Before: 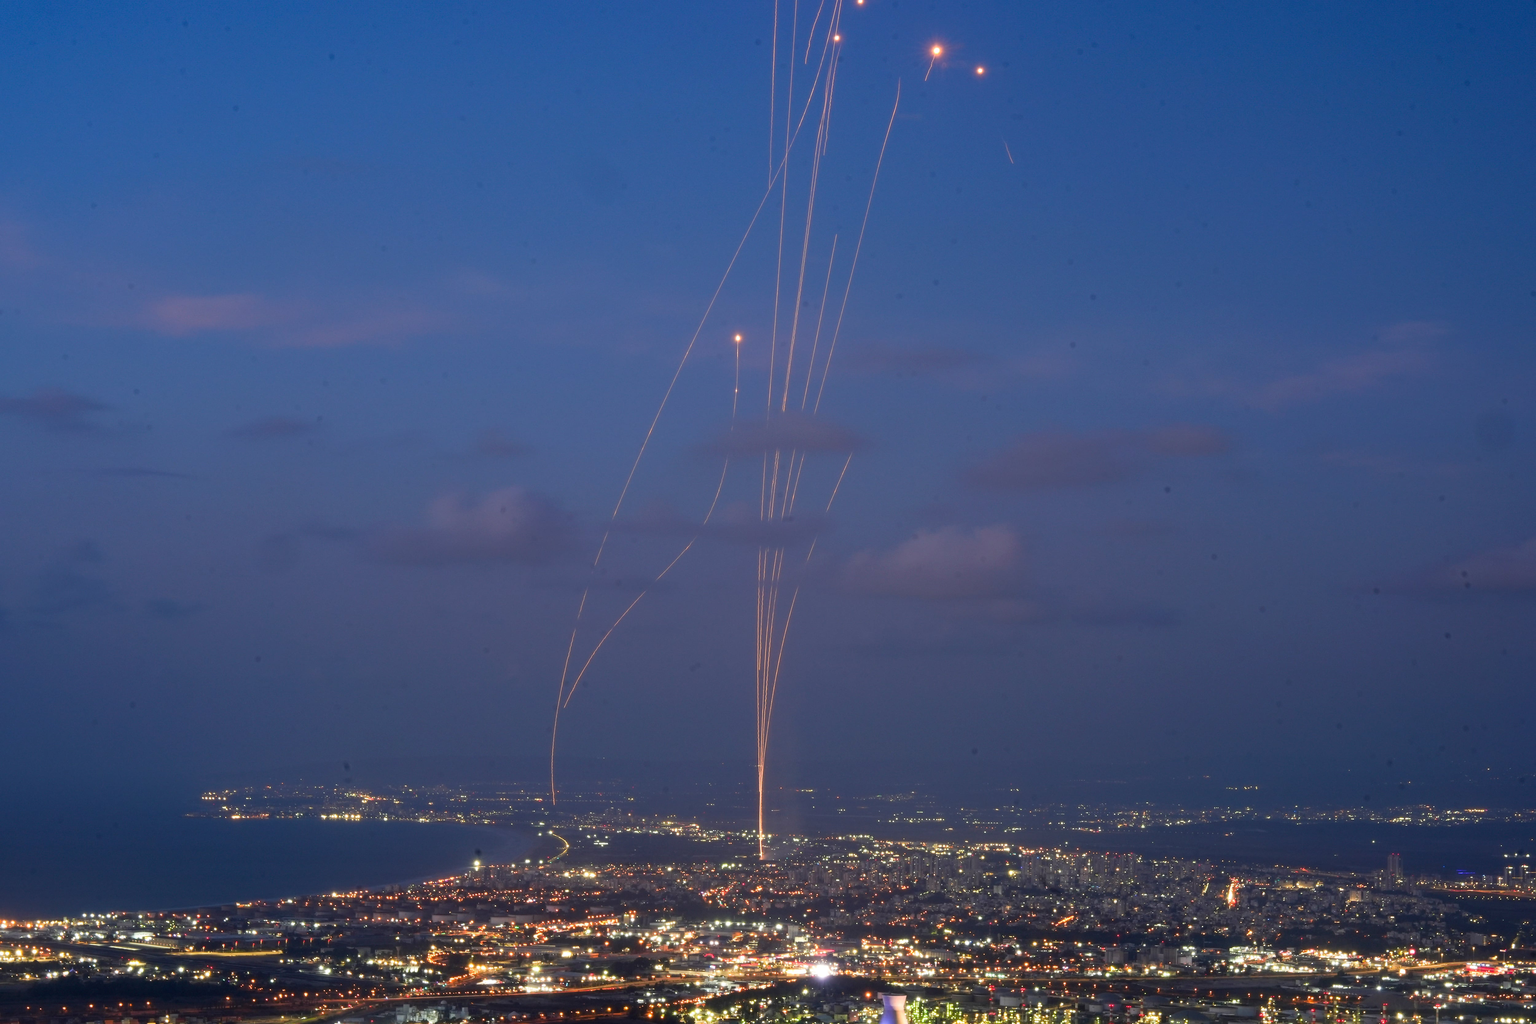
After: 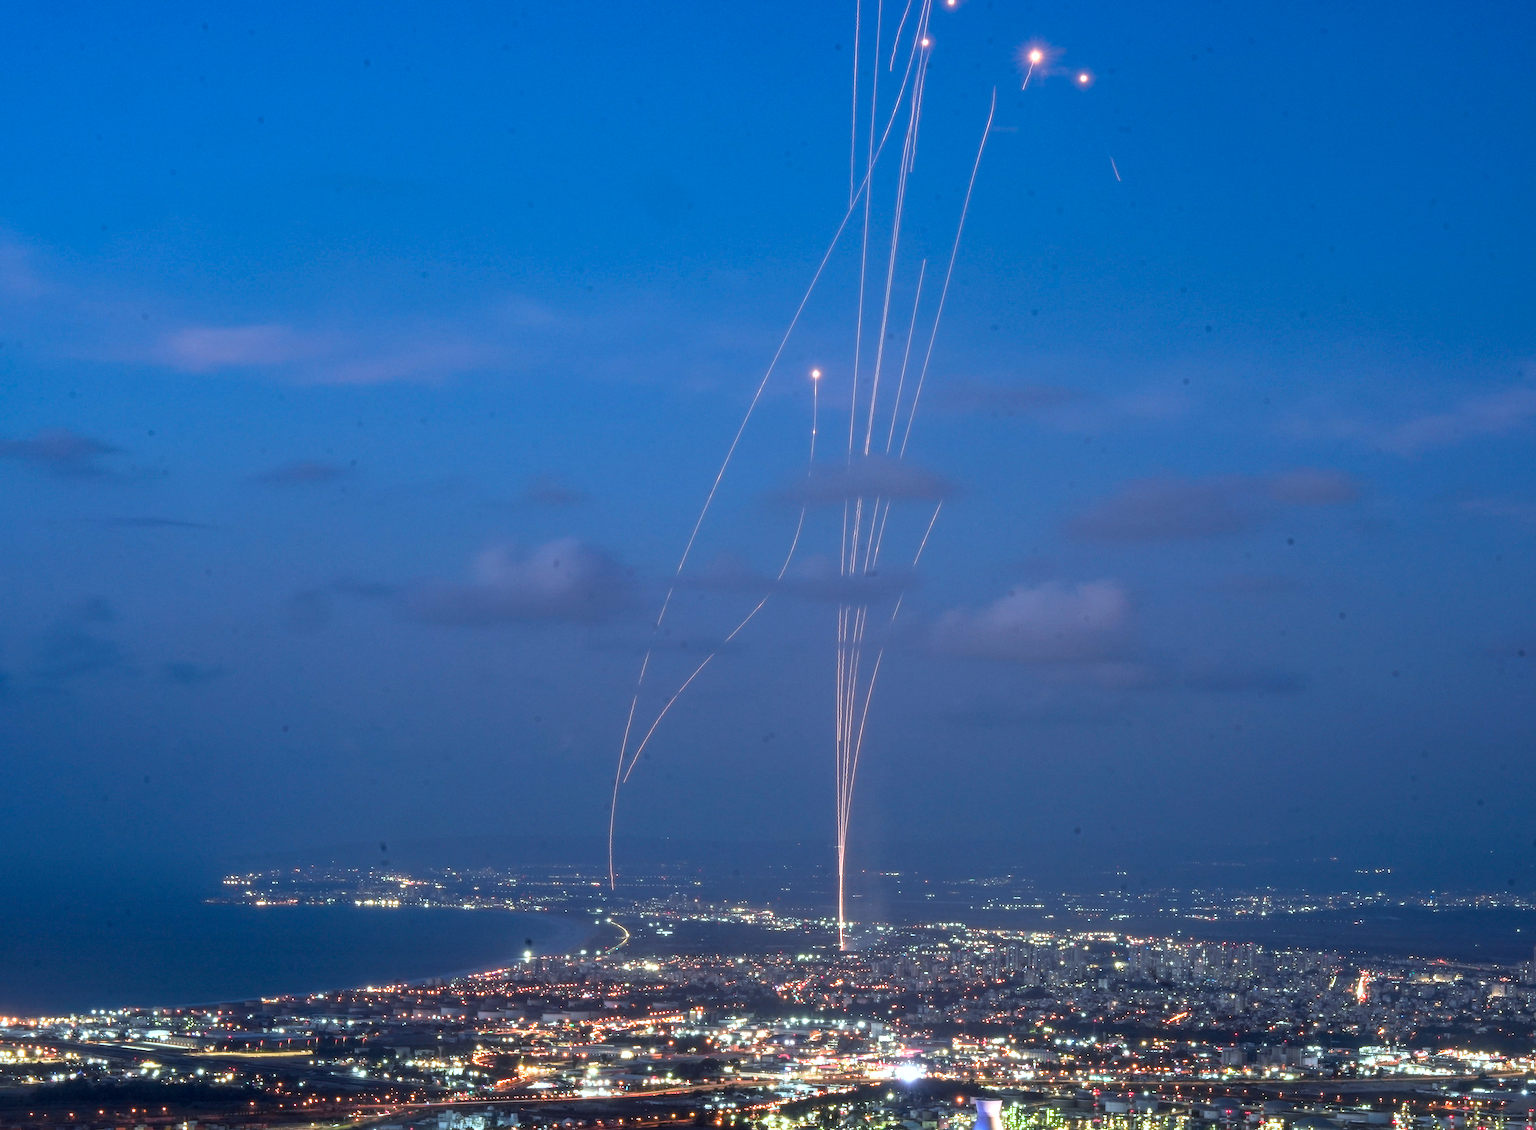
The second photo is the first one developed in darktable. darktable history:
crop: right 9.509%, bottom 0.031%
color correction: highlights a* -9.35, highlights b* -23.15
exposure: black level correction 0.001, exposure 0.5 EV, compensate exposure bias true, compensate highlight preservation false
local contrast: on, module defaults
